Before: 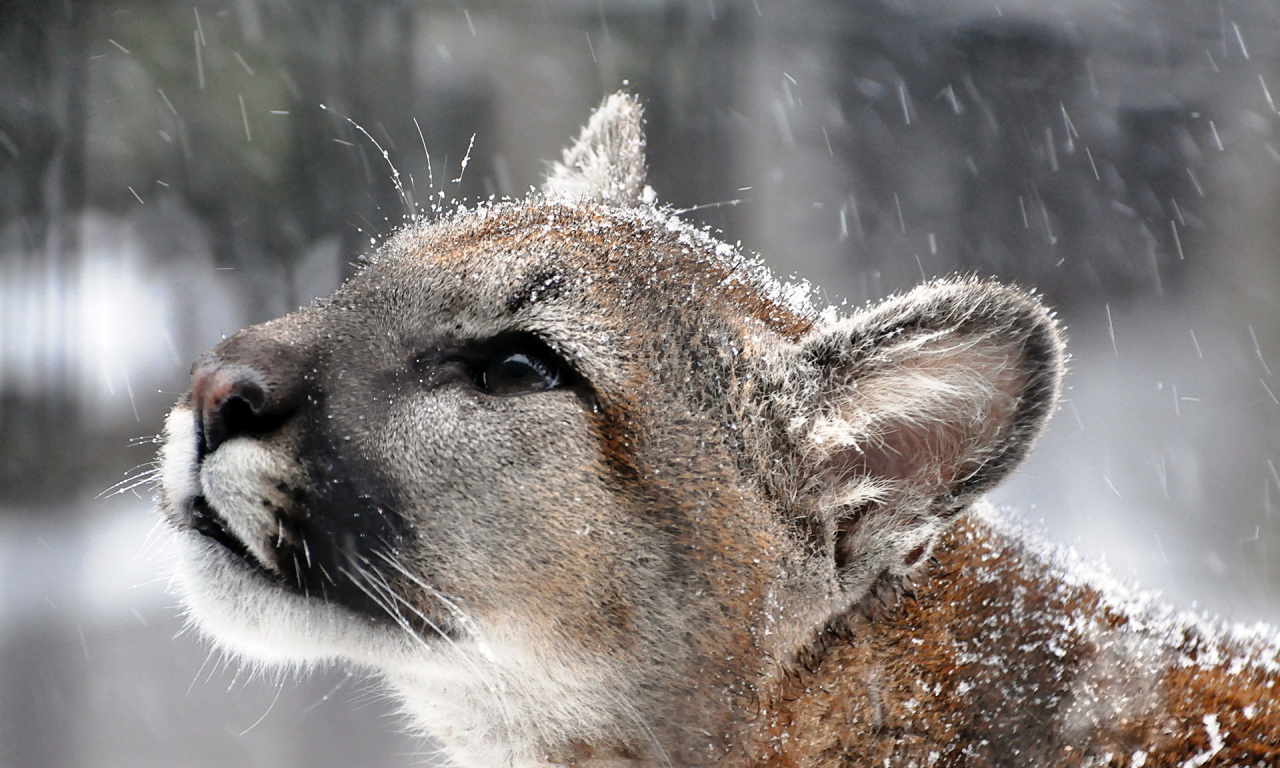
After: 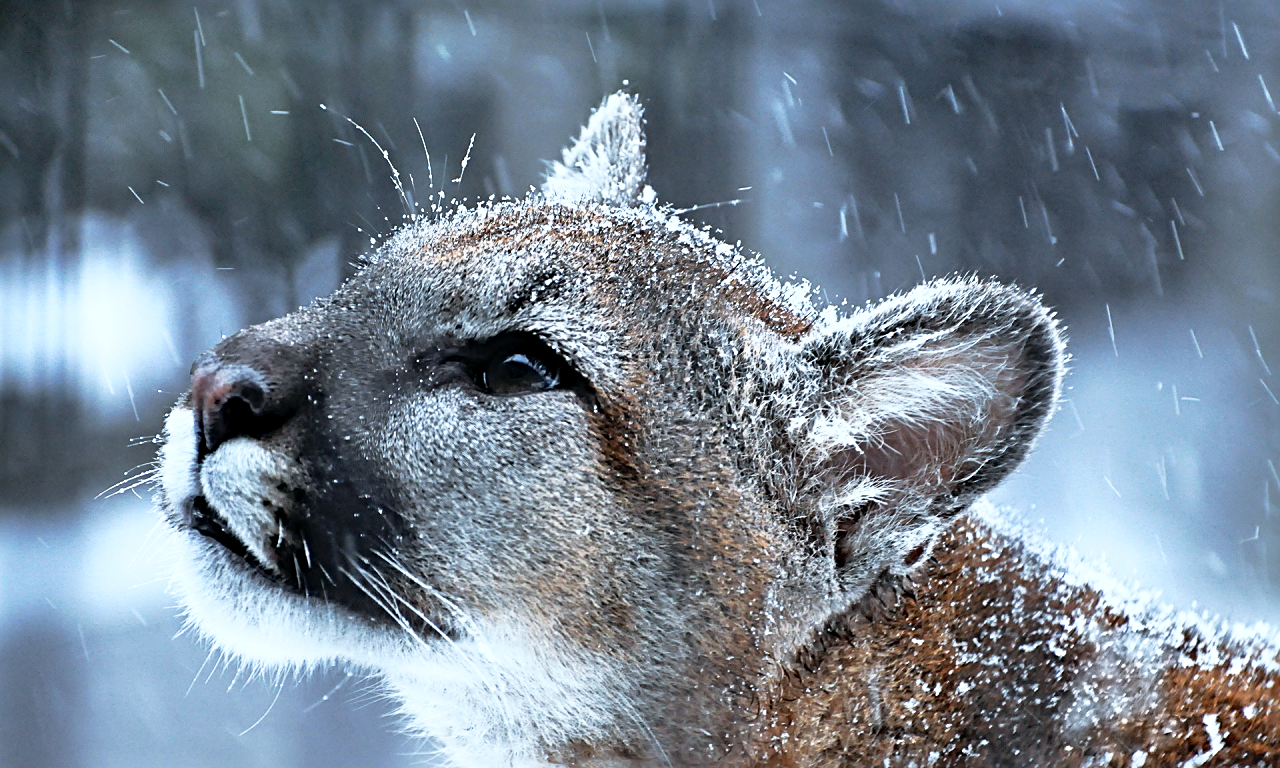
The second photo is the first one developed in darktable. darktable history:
sharpen: radius 4.831
color calibration: gray › normalize channels true, illuminant as shot in camera, x 0.384, y 0.38, temperature 3982.43 K, gamut compression 0.016
base curve: curves: ch0 [(0, 0) (0.257, 0.25) (0.482, 0.586) (0.757, 0.871) (1, 1)], preserve colors none
